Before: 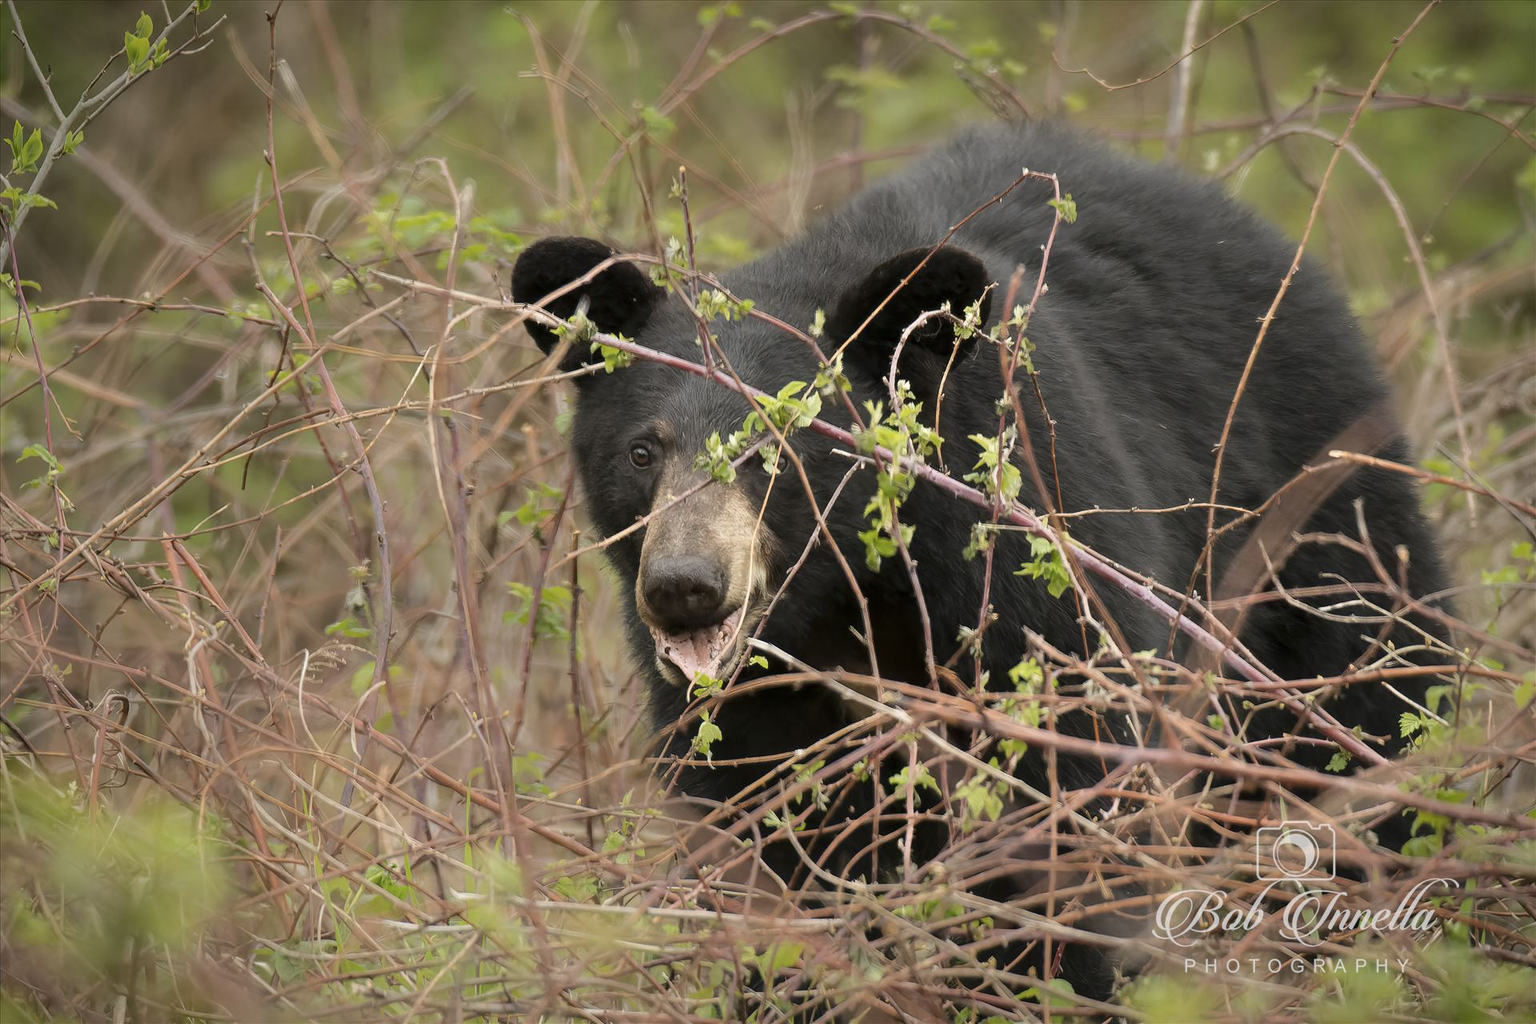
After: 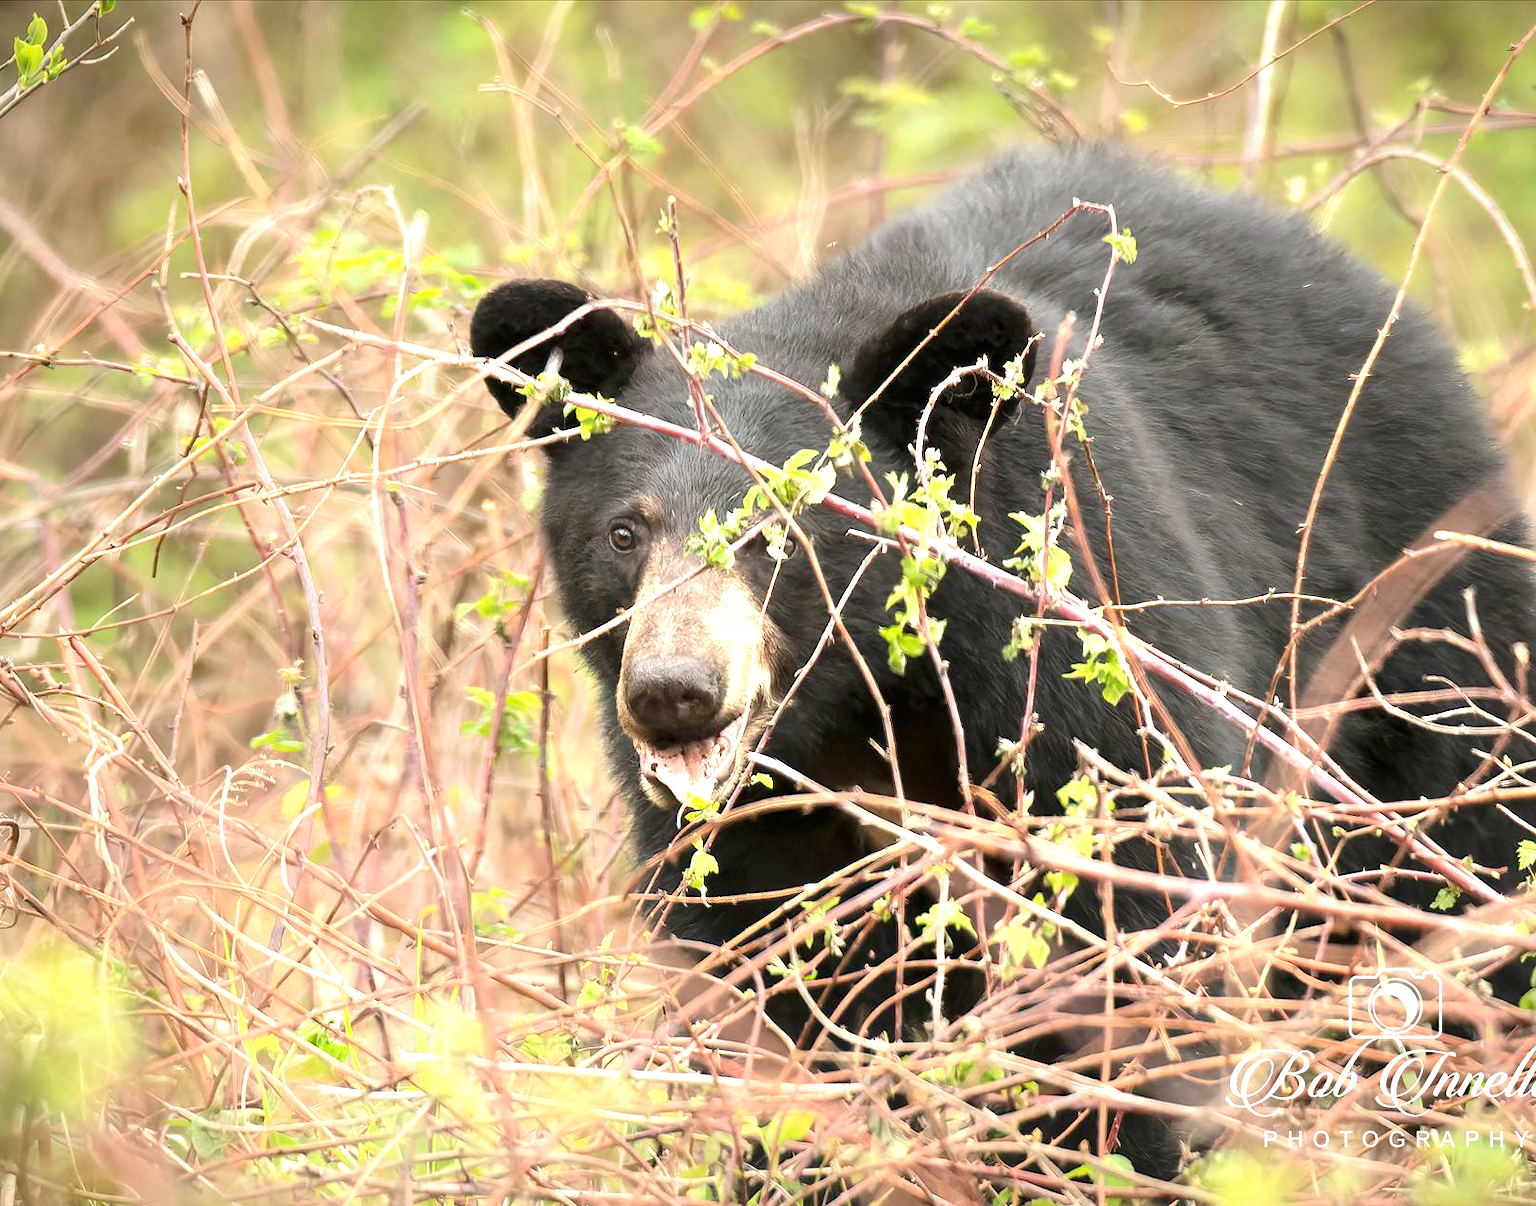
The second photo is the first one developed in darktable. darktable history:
exposure: black level correction 0, exposure 1.451 EV, compensate highlight preservation false
crop: left 7.37%, right 7.835%
